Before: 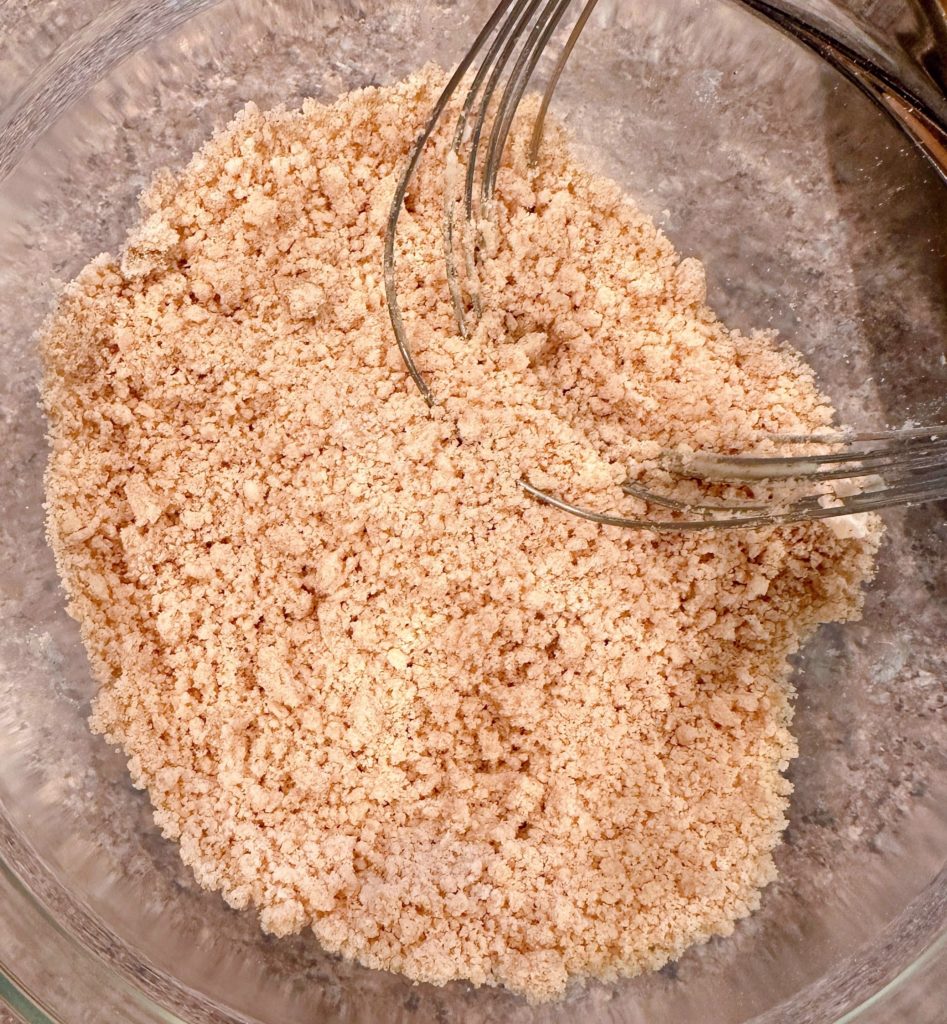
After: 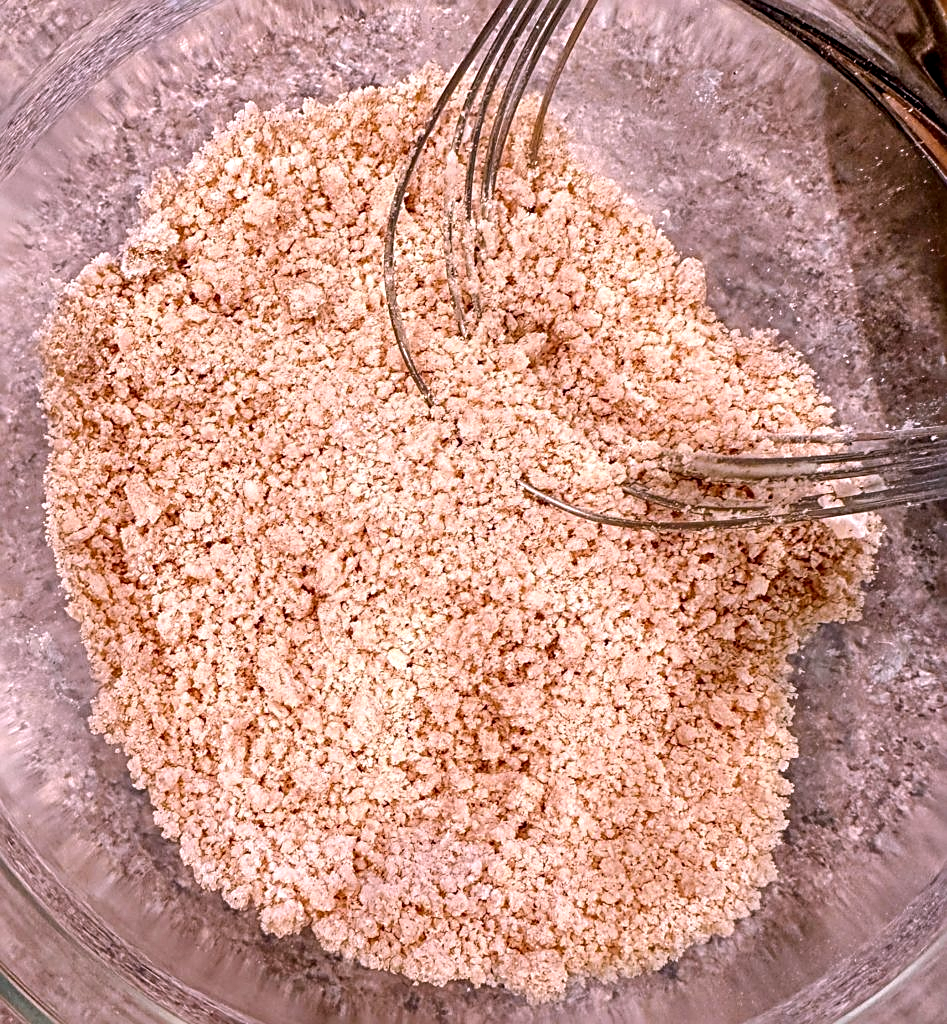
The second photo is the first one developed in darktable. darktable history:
white balance: red 1.066, blue 1.119
sharpen: radius 2.817, amount 0.715
local contrast: detail 130%
